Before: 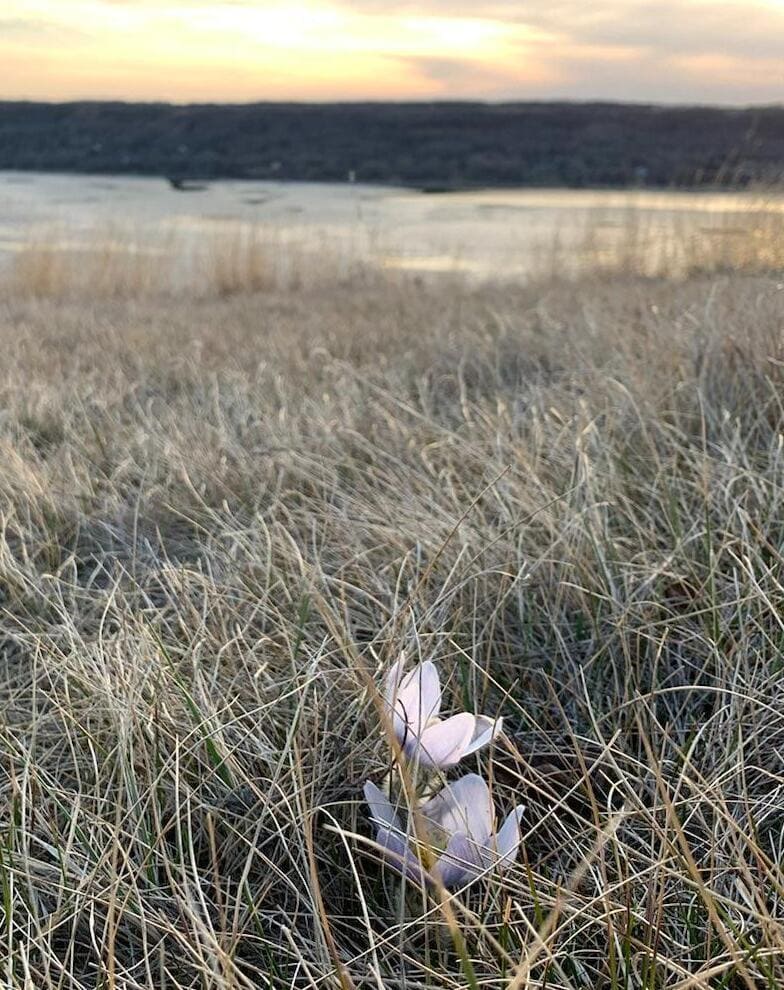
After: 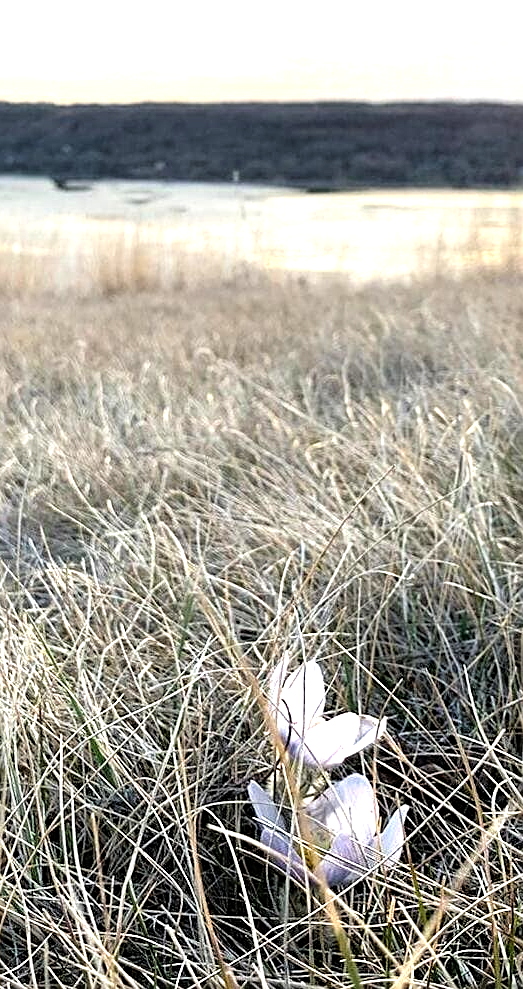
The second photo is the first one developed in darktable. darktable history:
crop and rotate: left 14.917%, right 18.341%
tone equalizer: -8 EV -1.11 EV, -7 EV -0.984 EV, -6 EV -0.84 EV, -5 EV -0.579 EV, -3 EV 0.611 EV, -2 EV 0.838 EV, -1 EV 0.996 EV, +0 EV 1.07 EV
sharpen: on, module defaults
